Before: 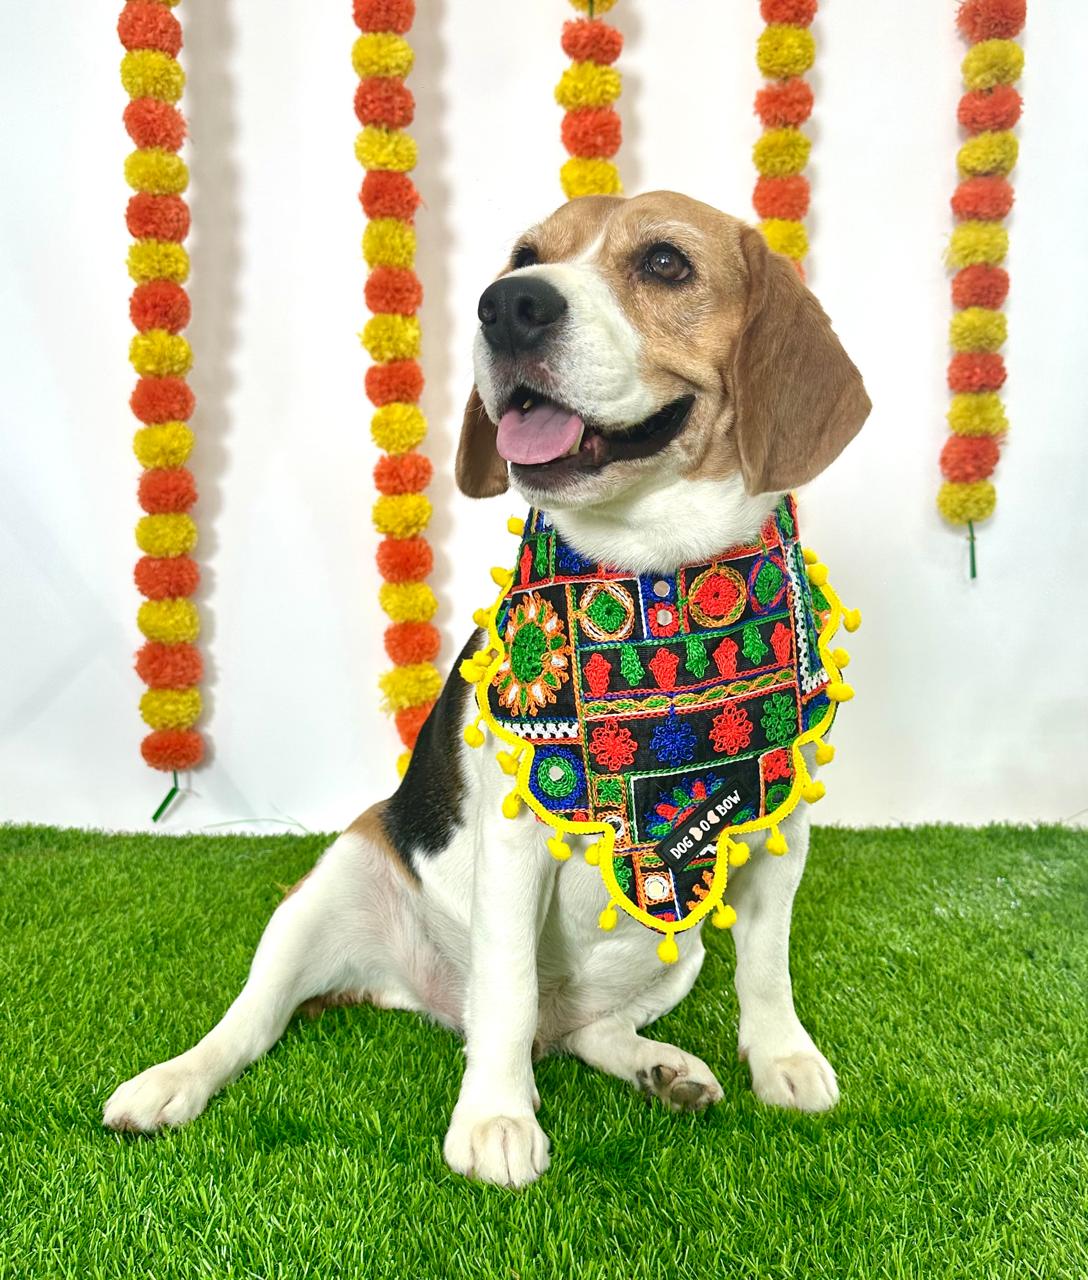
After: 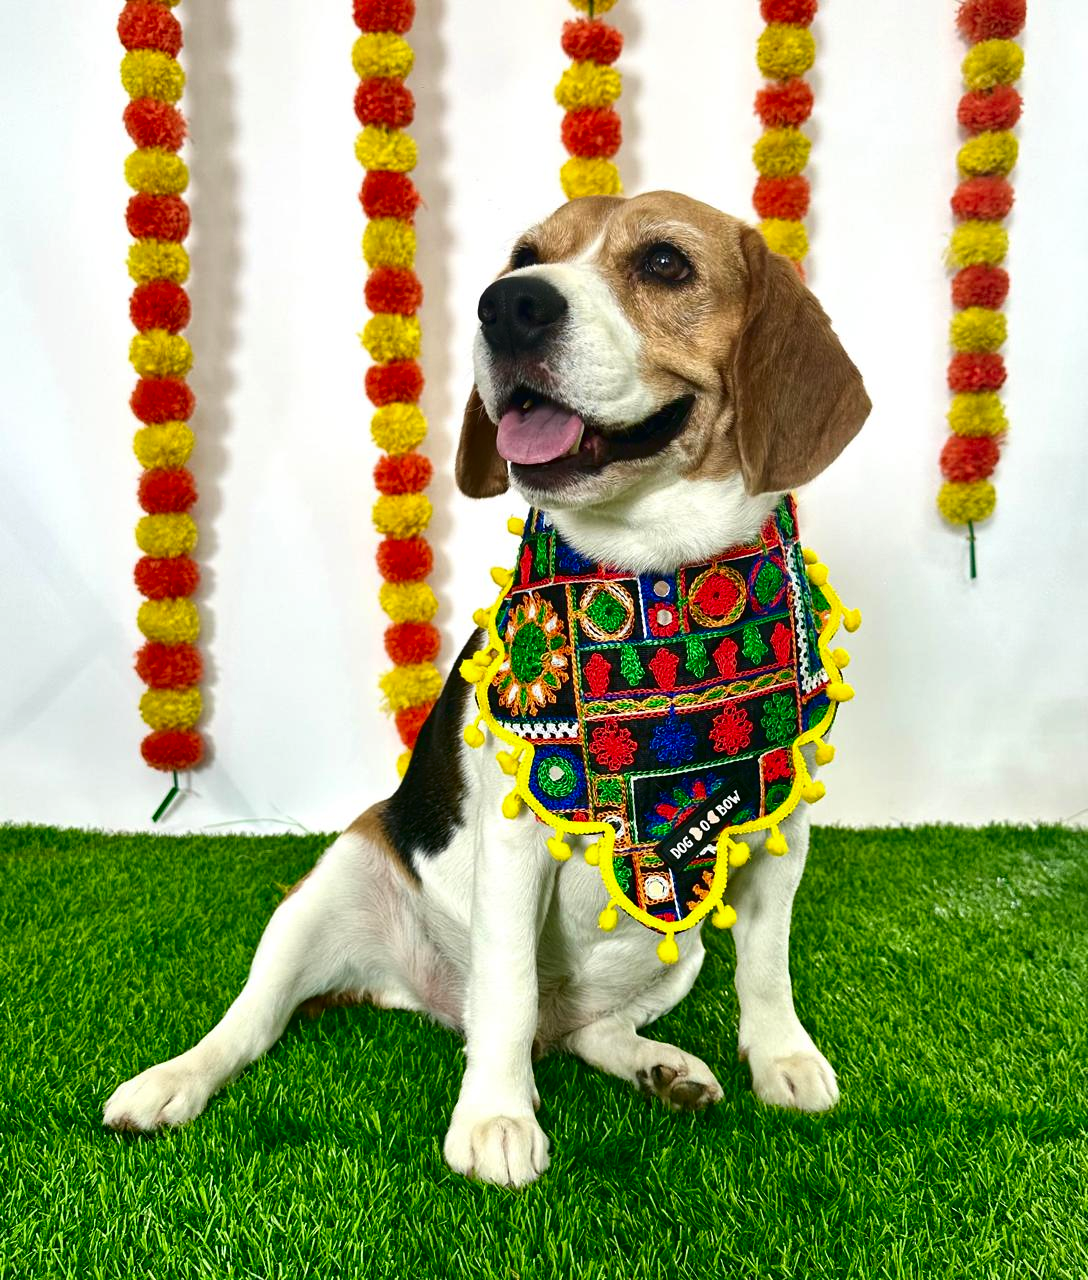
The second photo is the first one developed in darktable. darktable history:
contrast brightness saturation: contrast 0.125, brightness -0.231, saturation 0.142
